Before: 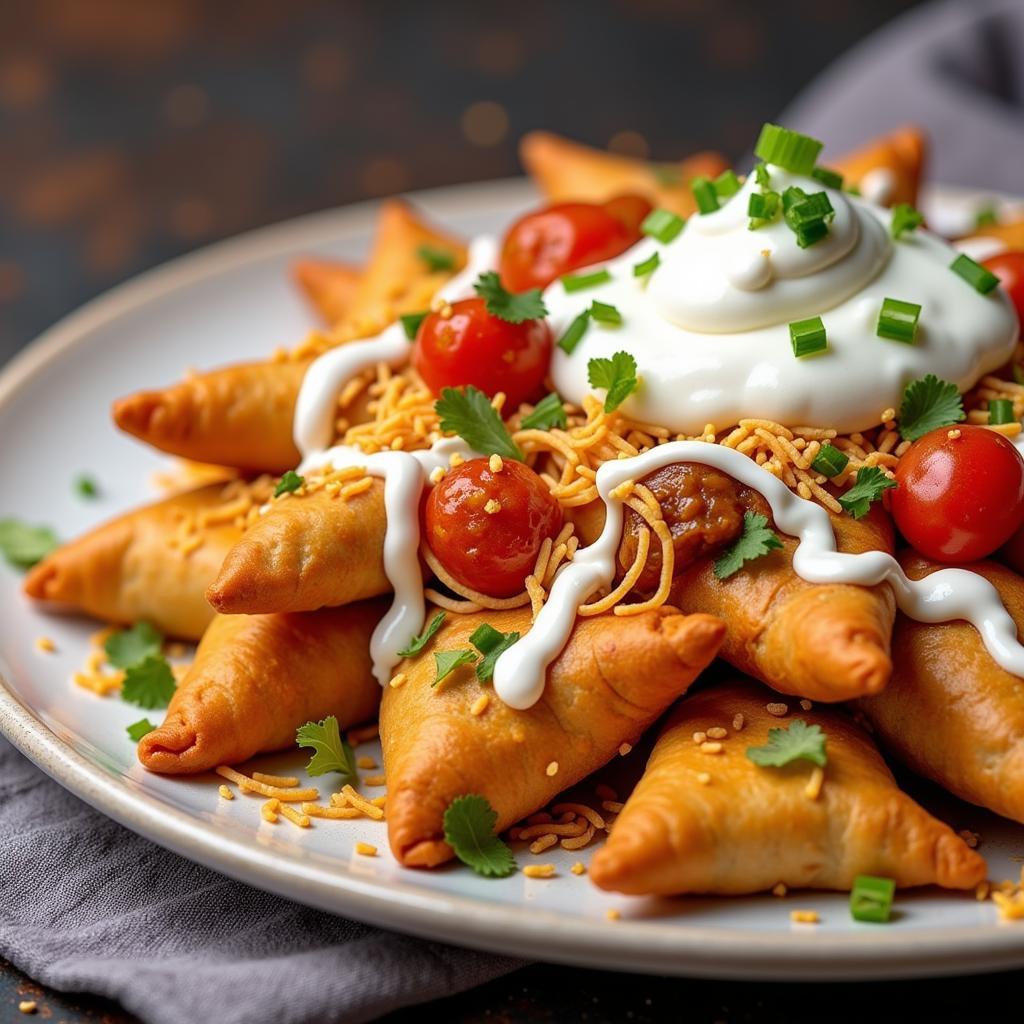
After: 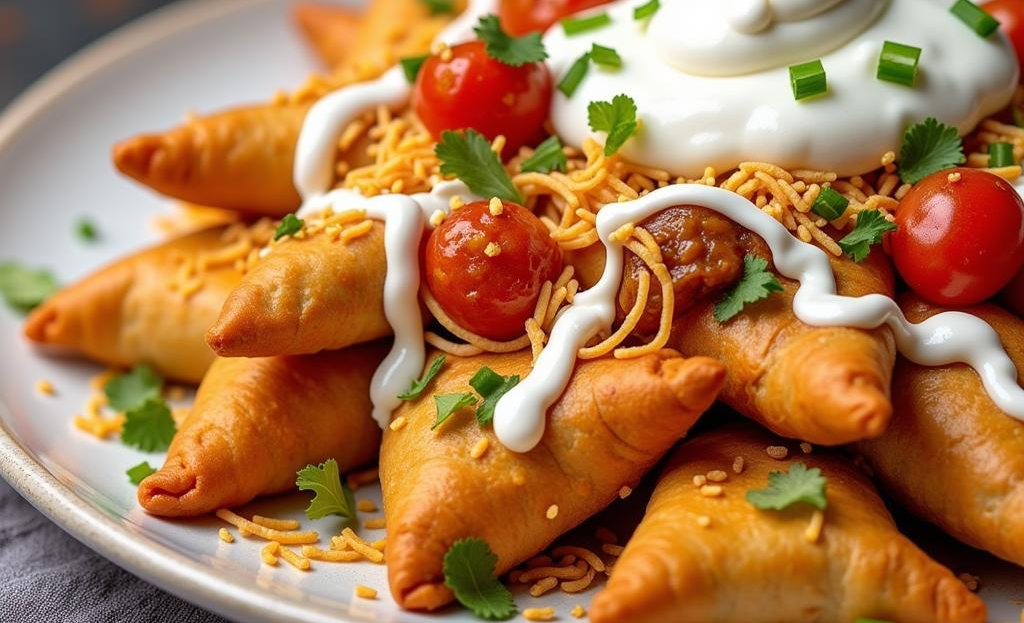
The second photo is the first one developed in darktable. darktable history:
crop and rotate: top 25.1%, bottom 14.031%
